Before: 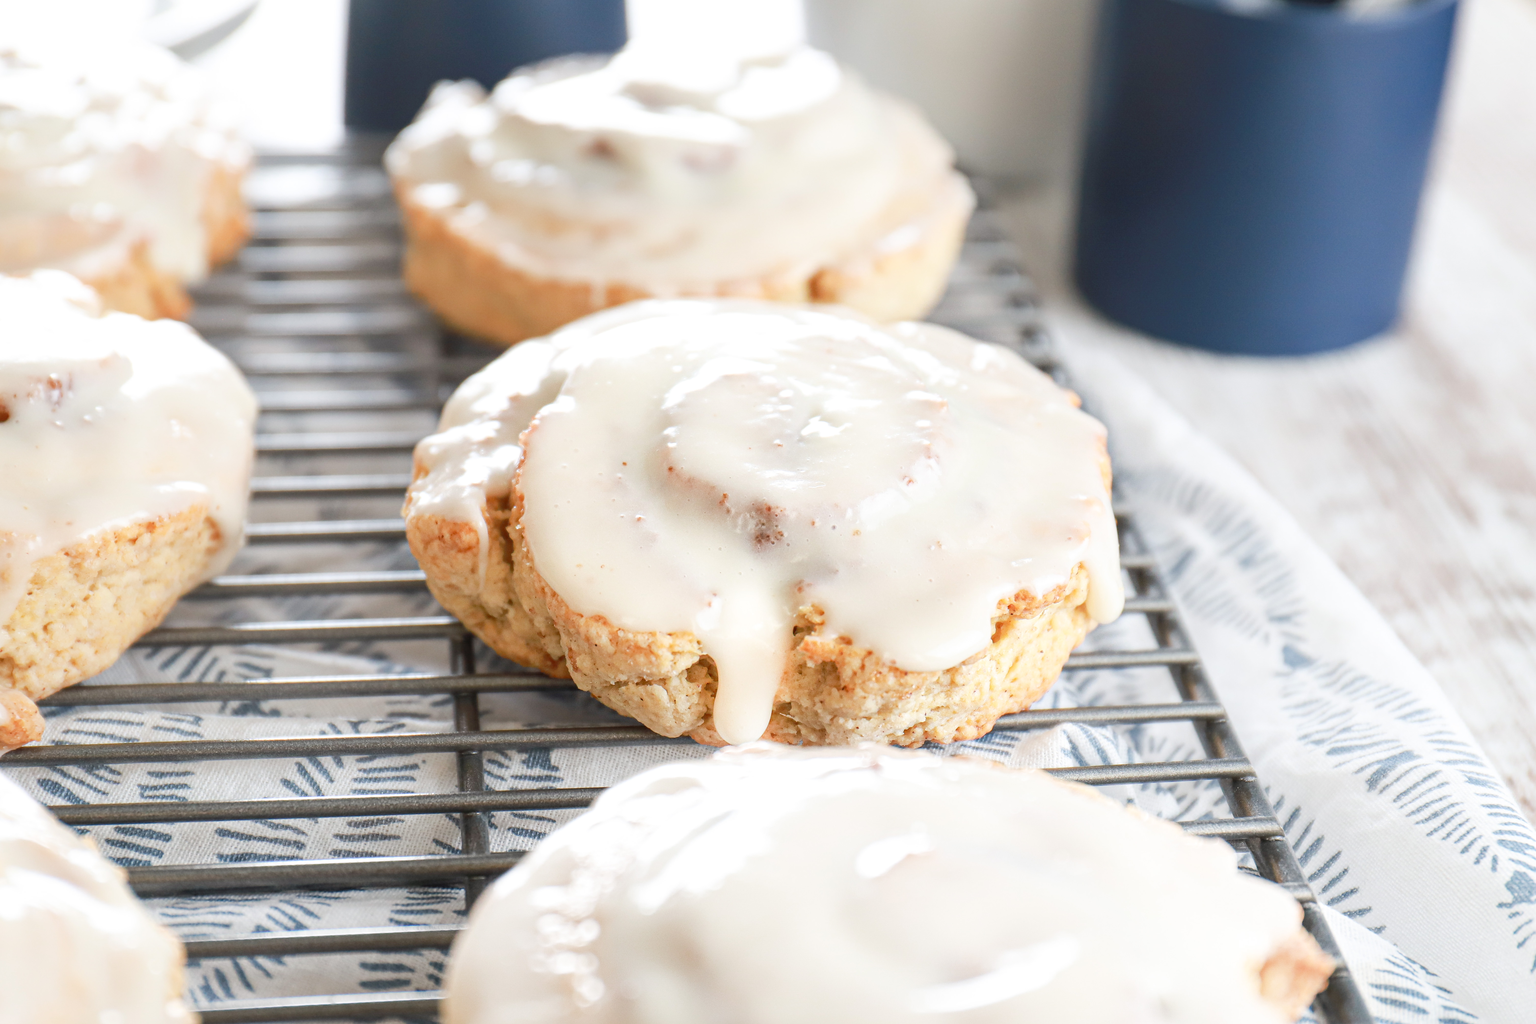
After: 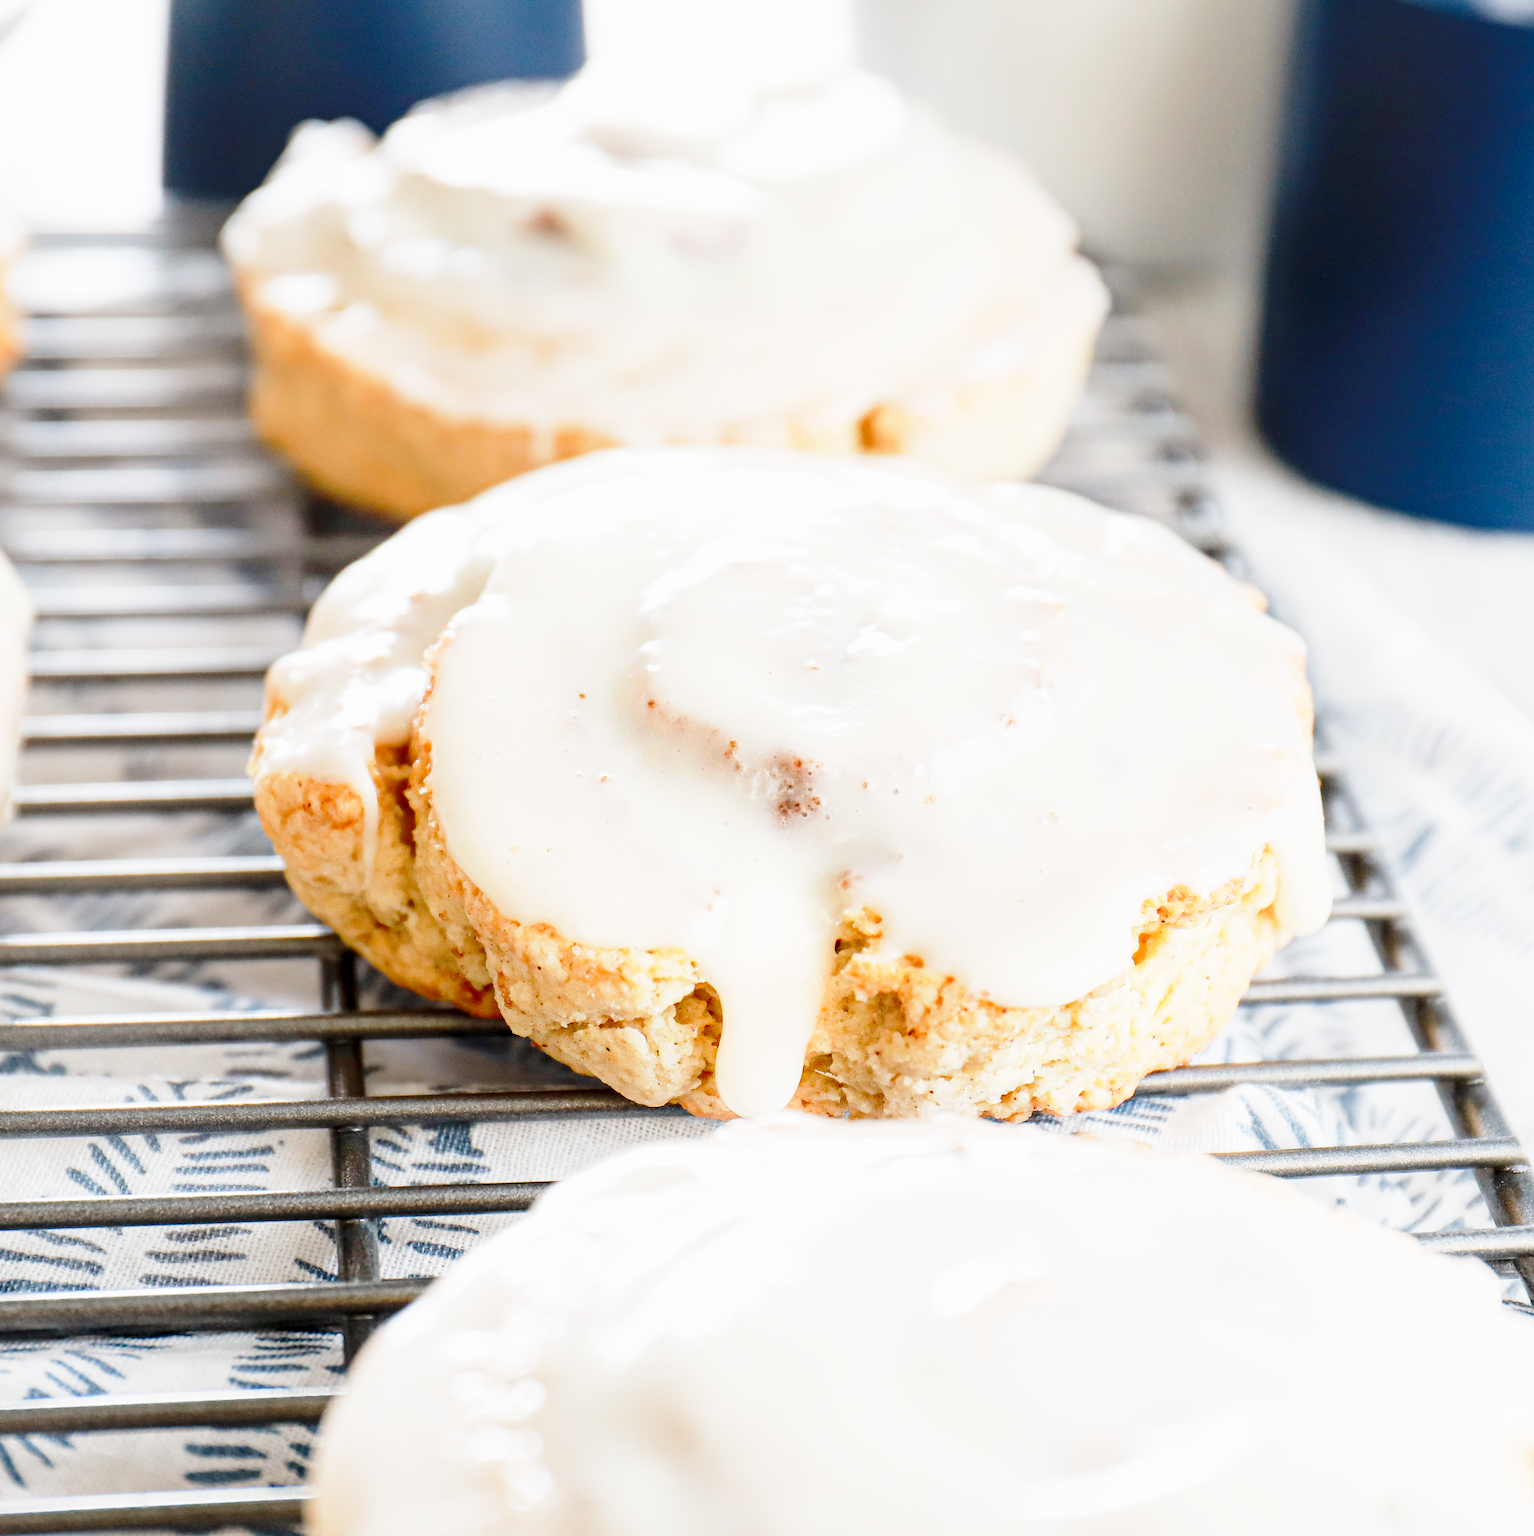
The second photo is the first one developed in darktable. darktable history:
haze removal: compatibility mode true, adaptive false
base curve: curves: ch0 [(0, 0) (0.028, 0.03) (0.121, 0.232) (0.46, 0.748) (0.859, 0.968) (1, 1)], preserve colors none
exposure: black level correction 0.009, exposure -0.166 EV, compensate highlight preservation false
crop and rotate: left 15.412%, right 17.971%
